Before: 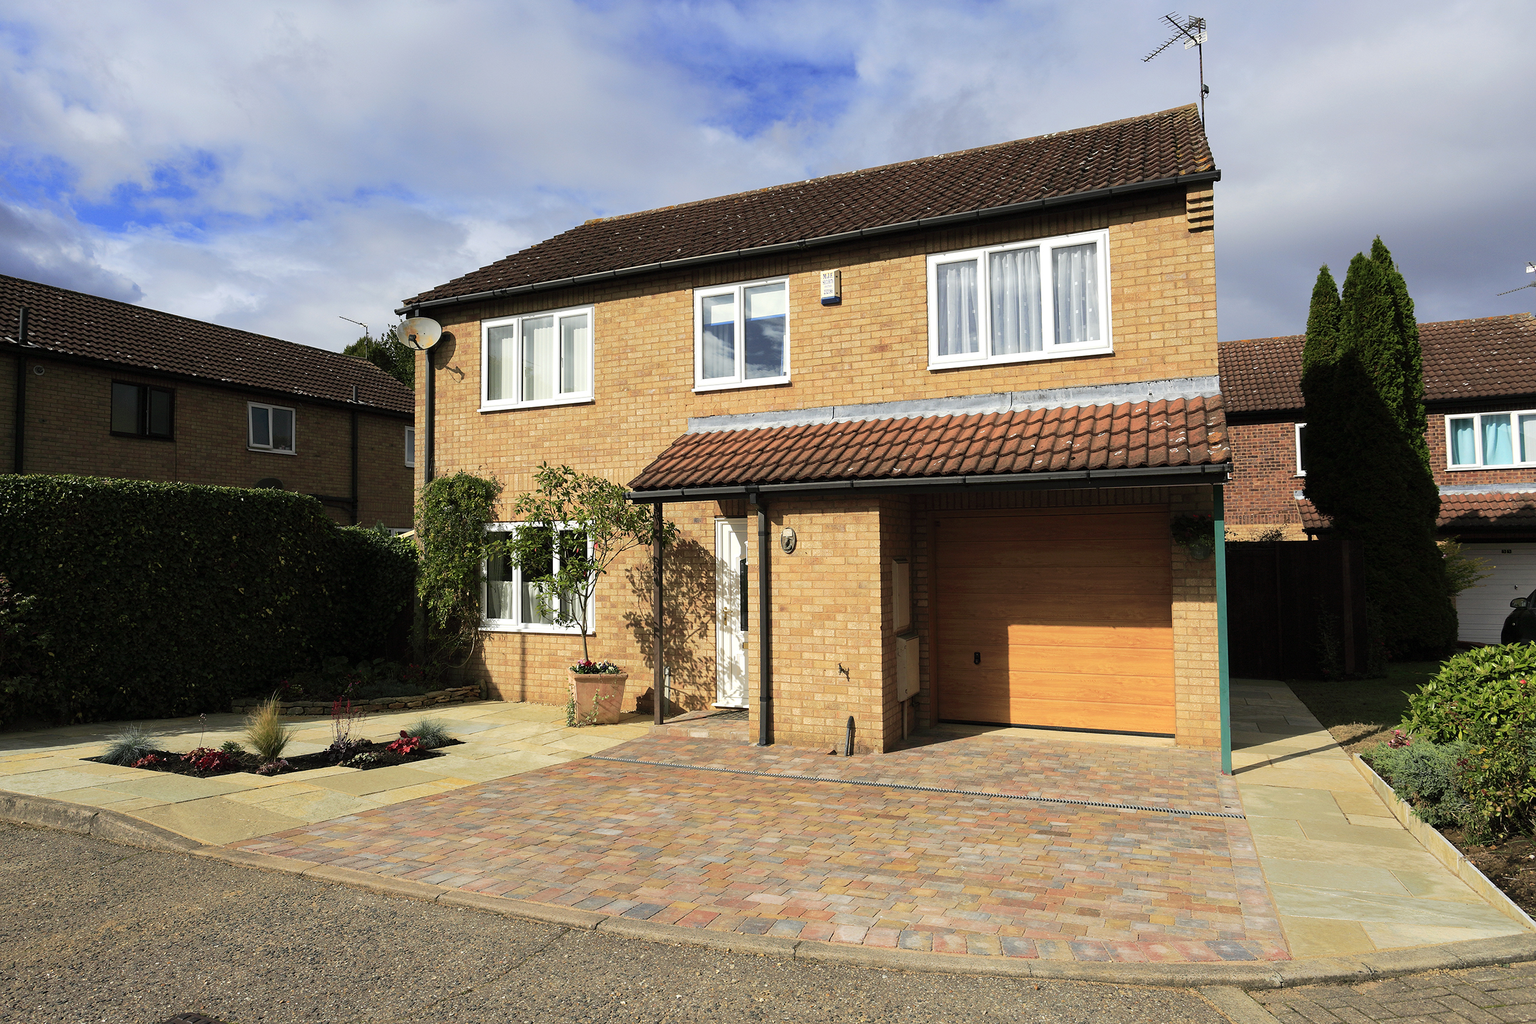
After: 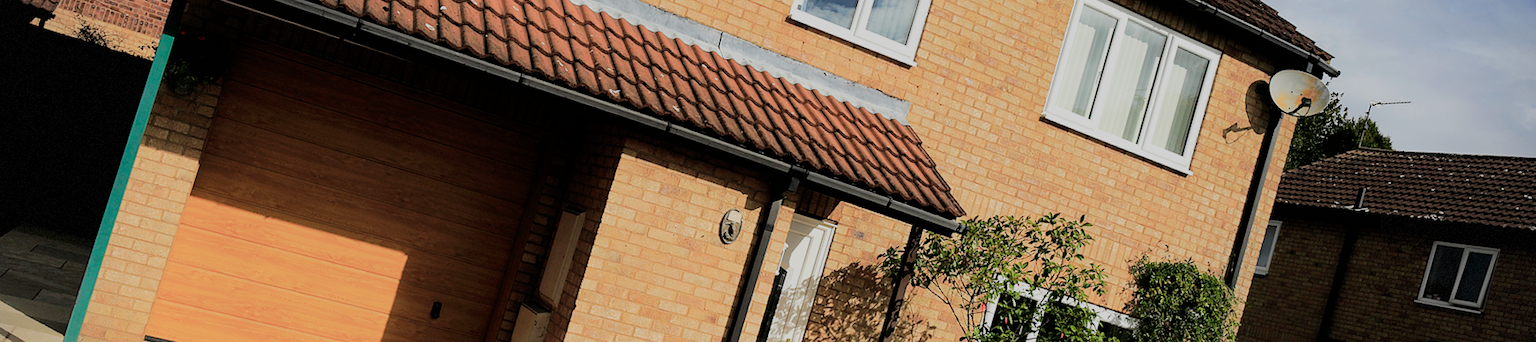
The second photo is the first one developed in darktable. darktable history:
filmic rgb: black relative exposure -9.22 EV, white relative exposure 6.77 EV, hardness 3.07, contrast 1.05
crop and rotate: angle 16.12°, top 30.835%, bottom 35.653%
vignetting: dithering 8-bit output, unbound false
